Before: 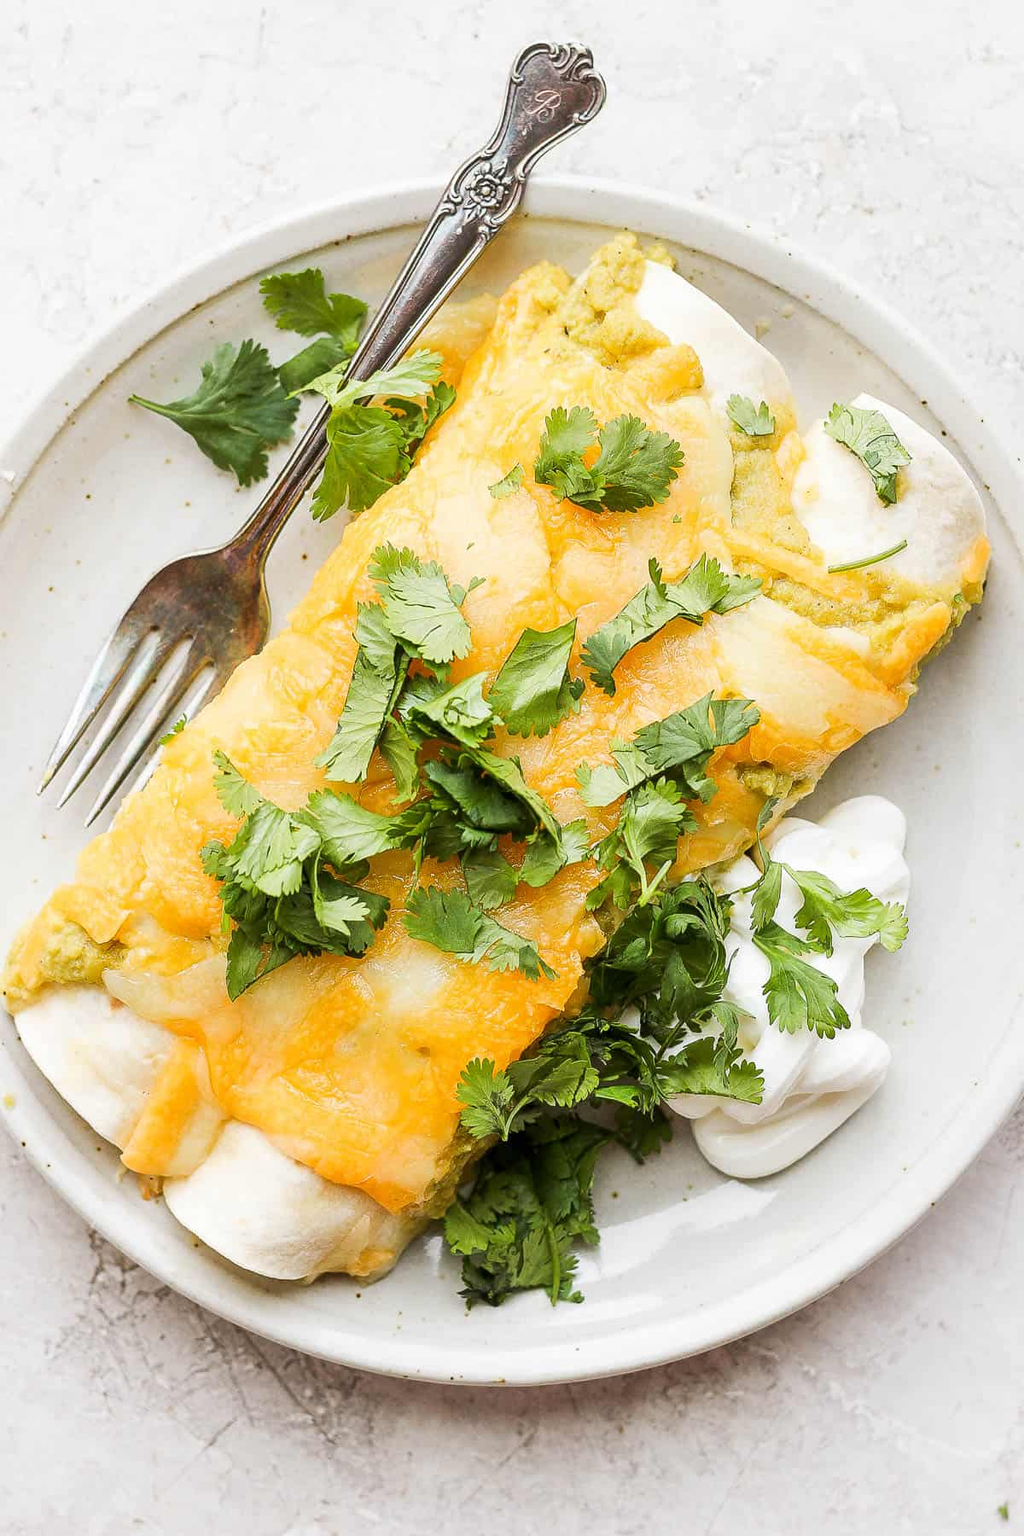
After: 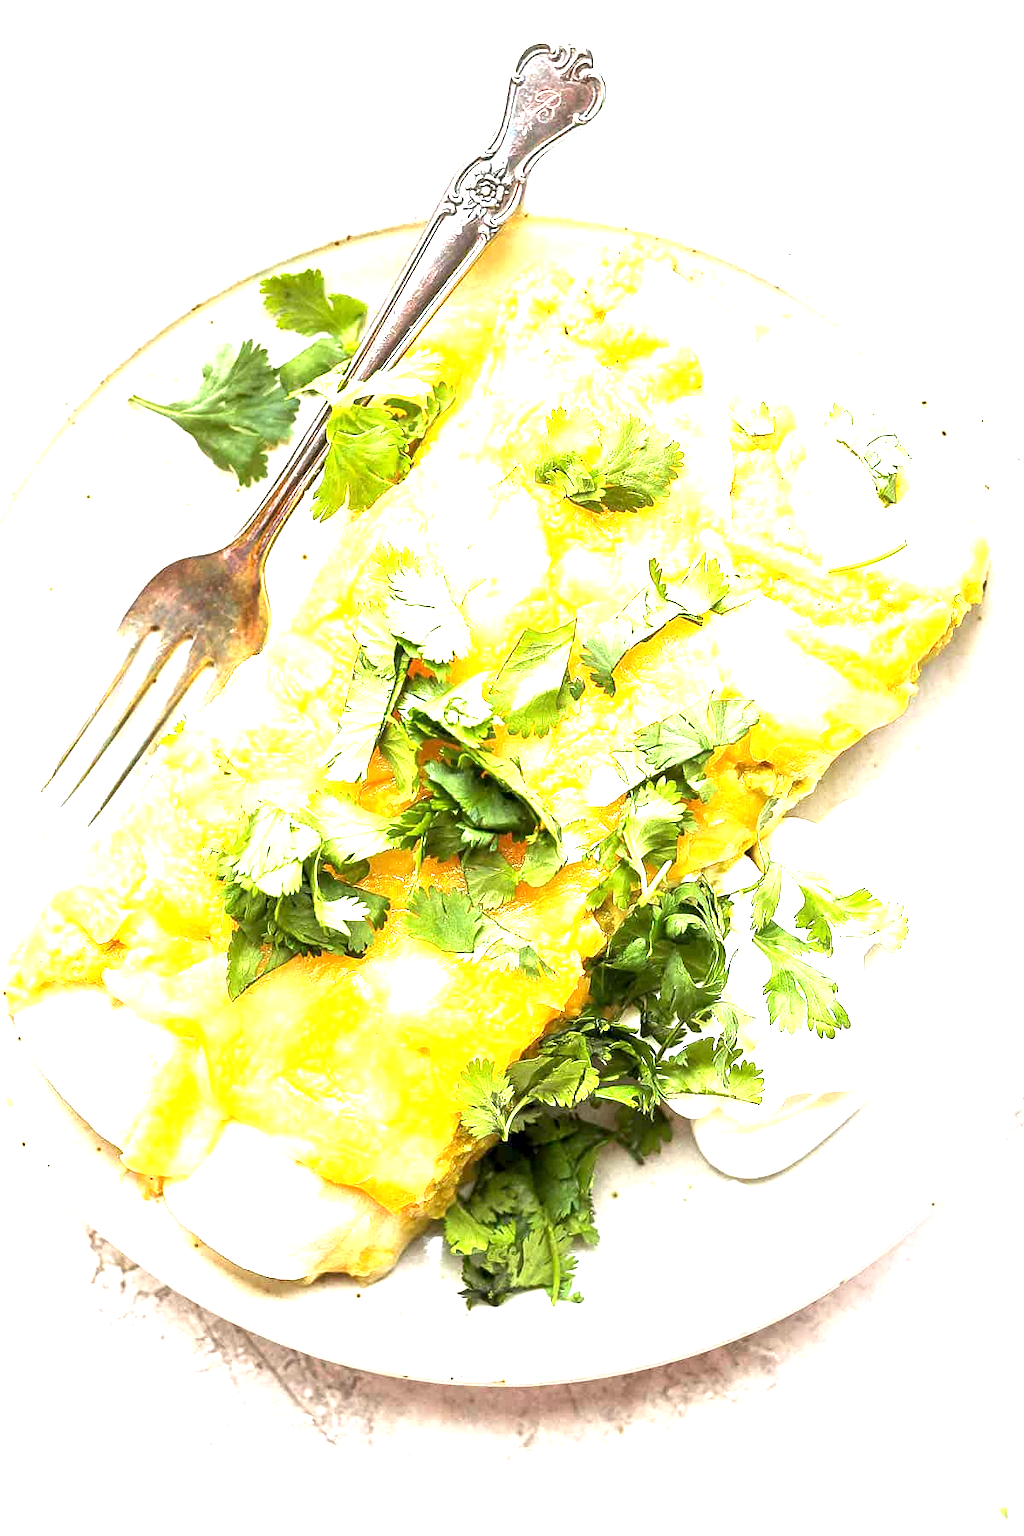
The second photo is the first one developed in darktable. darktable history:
exposure: black level correction 0.001, exposure 1.644 EV, compensate highlight preservation false
